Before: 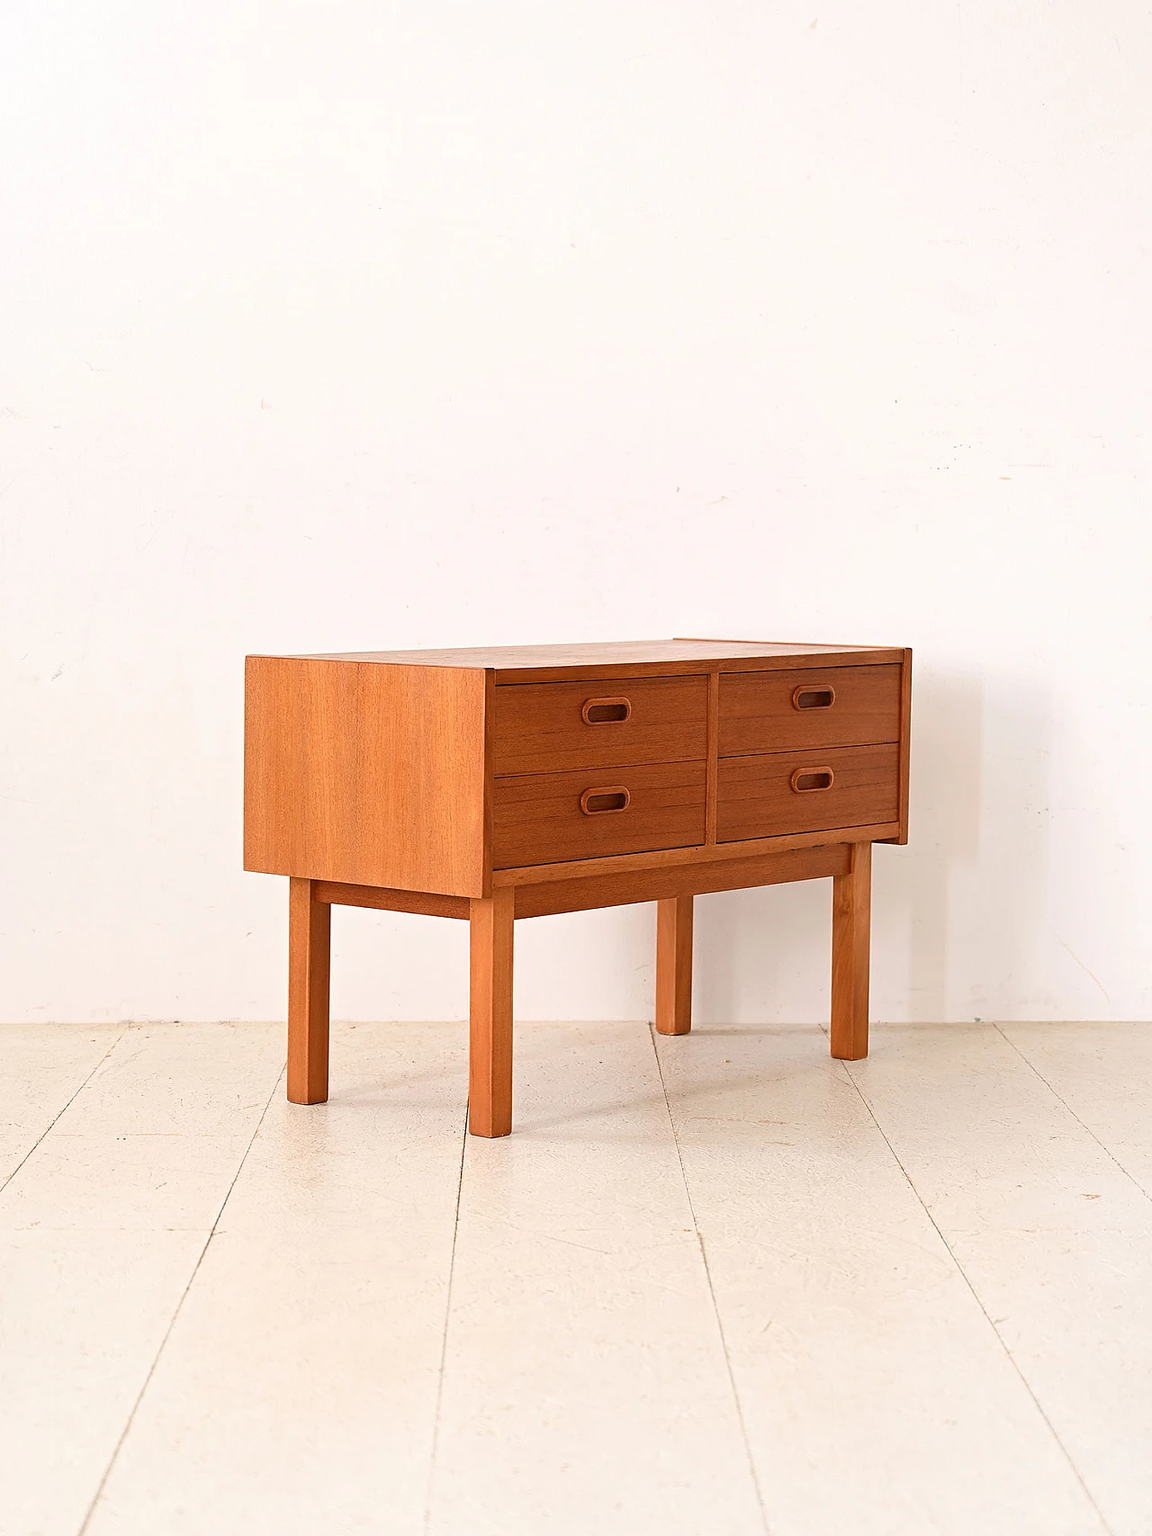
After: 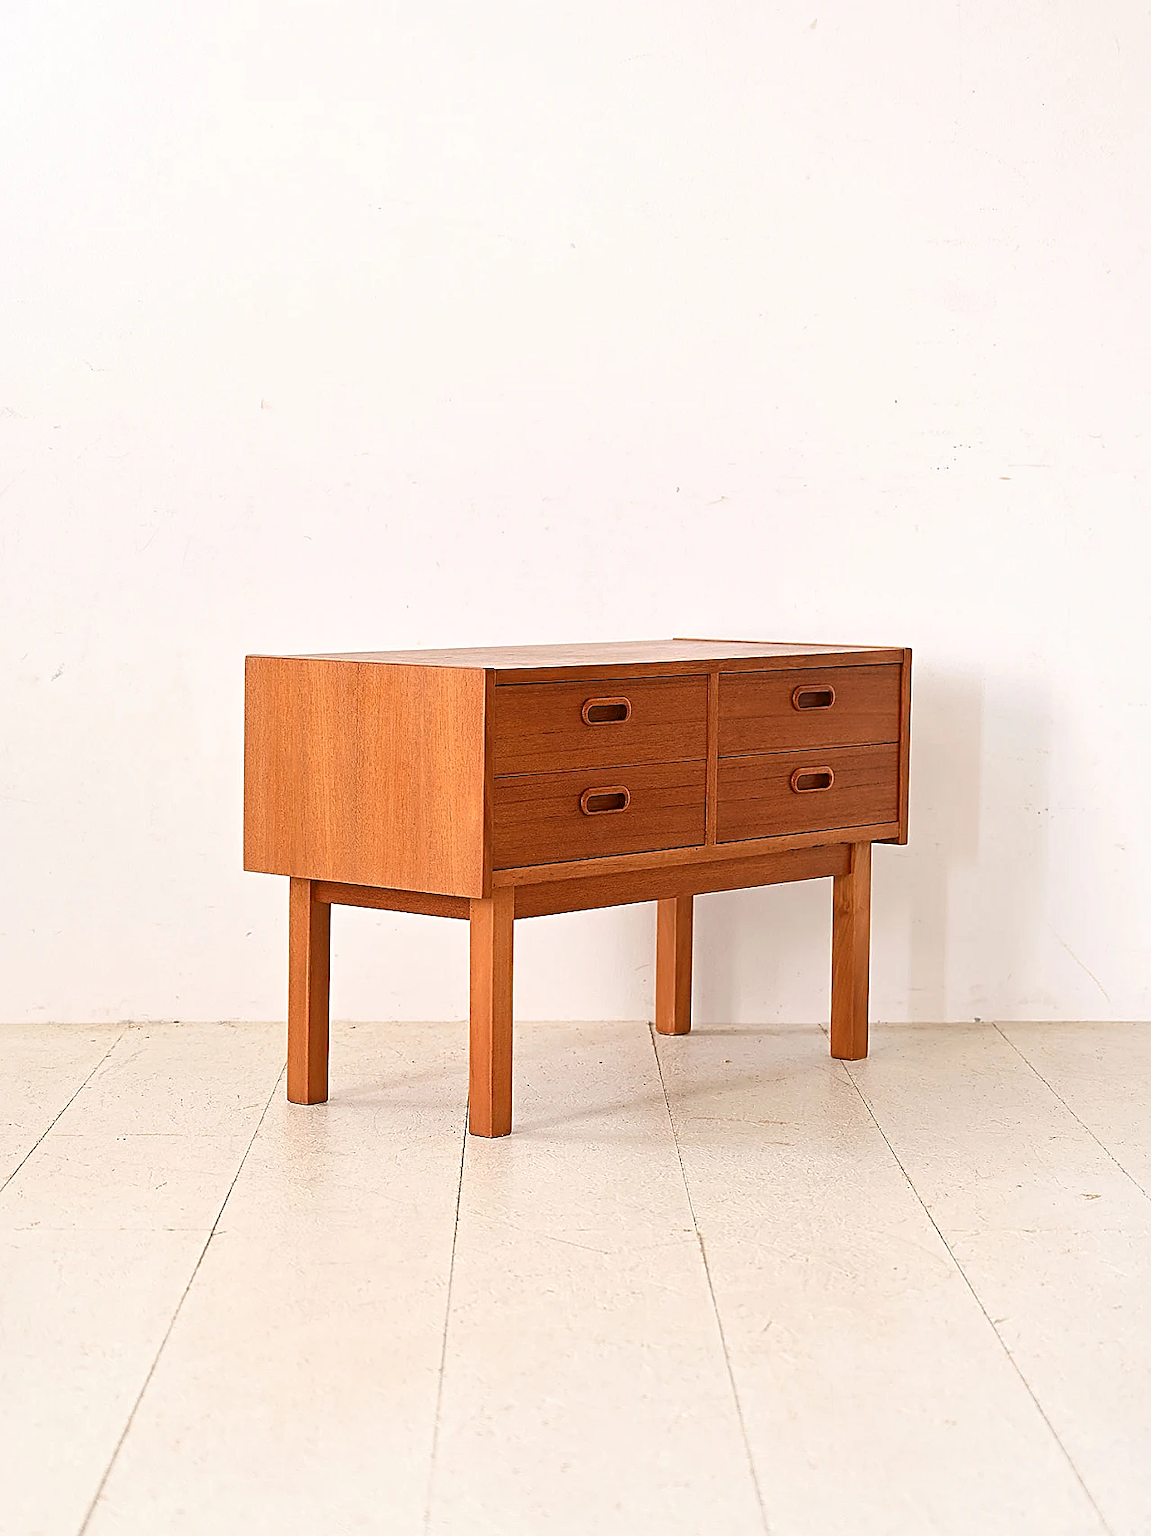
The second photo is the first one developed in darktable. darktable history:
sharpen: on, module defaults
local contrast: mode bilateral grid, contrast 20, coarseness 51, detail 120%, midtone range 0.2
